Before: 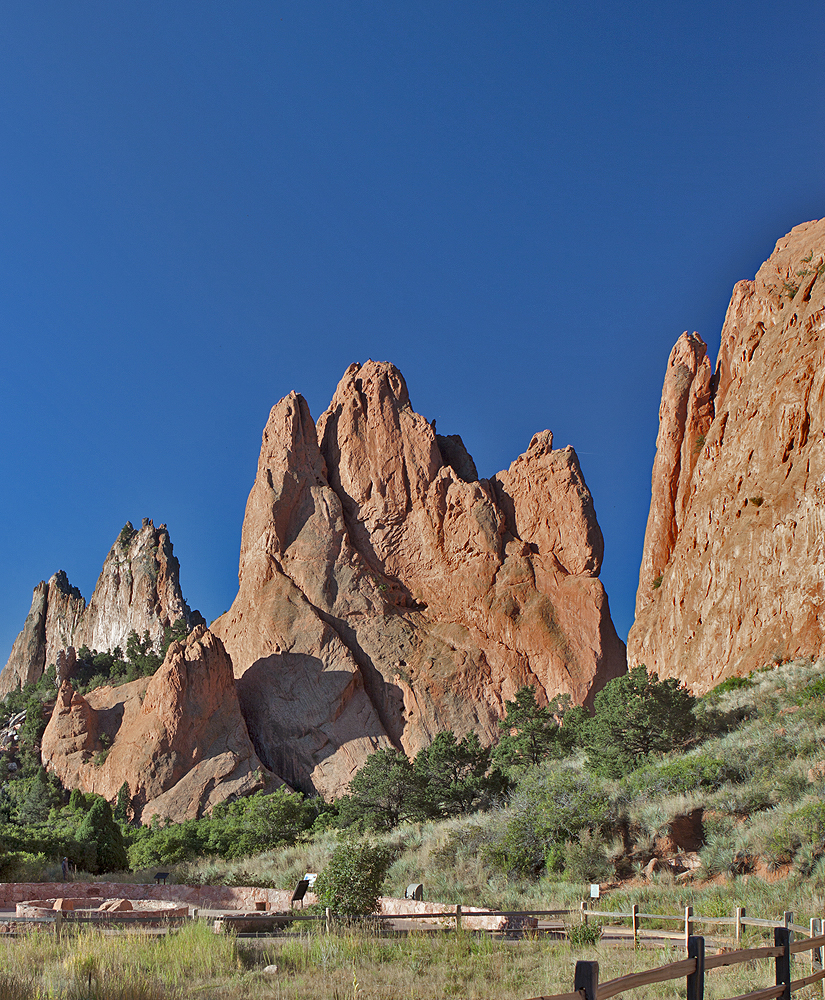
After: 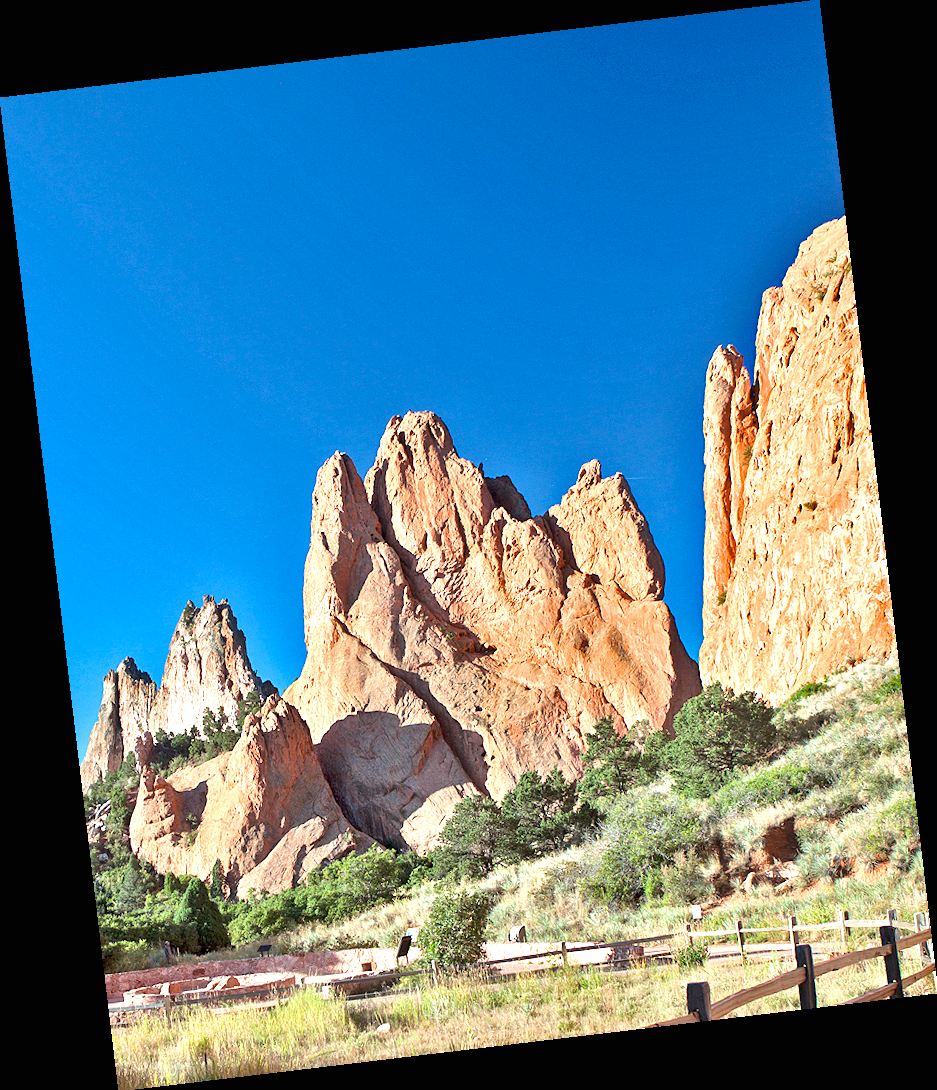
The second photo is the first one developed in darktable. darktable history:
exposure: black level correction 0, exposure 1.388 EV, compensate exposure bias true, compensate highlight preservation false
contrast brightness saturation: contrast 0.06, brightness -0.01, saturation -0.23
color balance rgb: linear chroma grading › shadows -8%, linear chroma grading › global chroma 10%, perceptual saturation grading › global saturation 2%, perceptual saturation grading › highlights -2%, perceptual saturation grading › mid-tones 4%, perceptual saturation grading › shadows 8%, perceptual brilliance grading › global brilliance 2%, perceptual brilliance grading › highlights -4%, global vibrance 16%, saturation formula JzAzBz (2021)
rotate and perspective: rotation -6.83°, automatic cropping off
